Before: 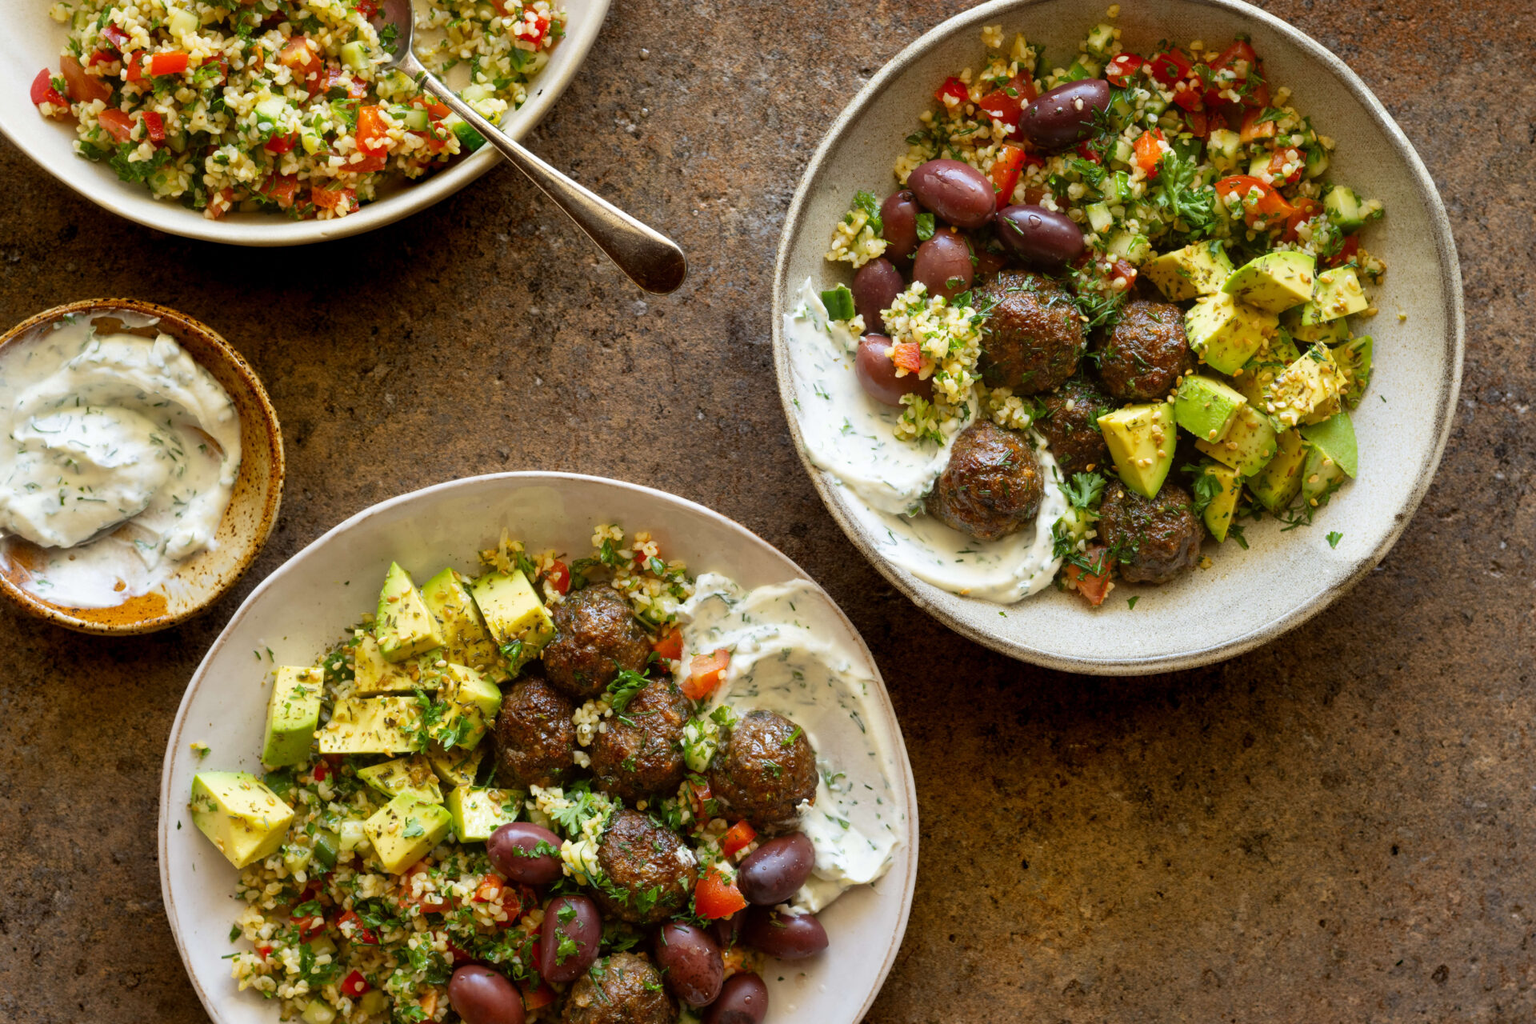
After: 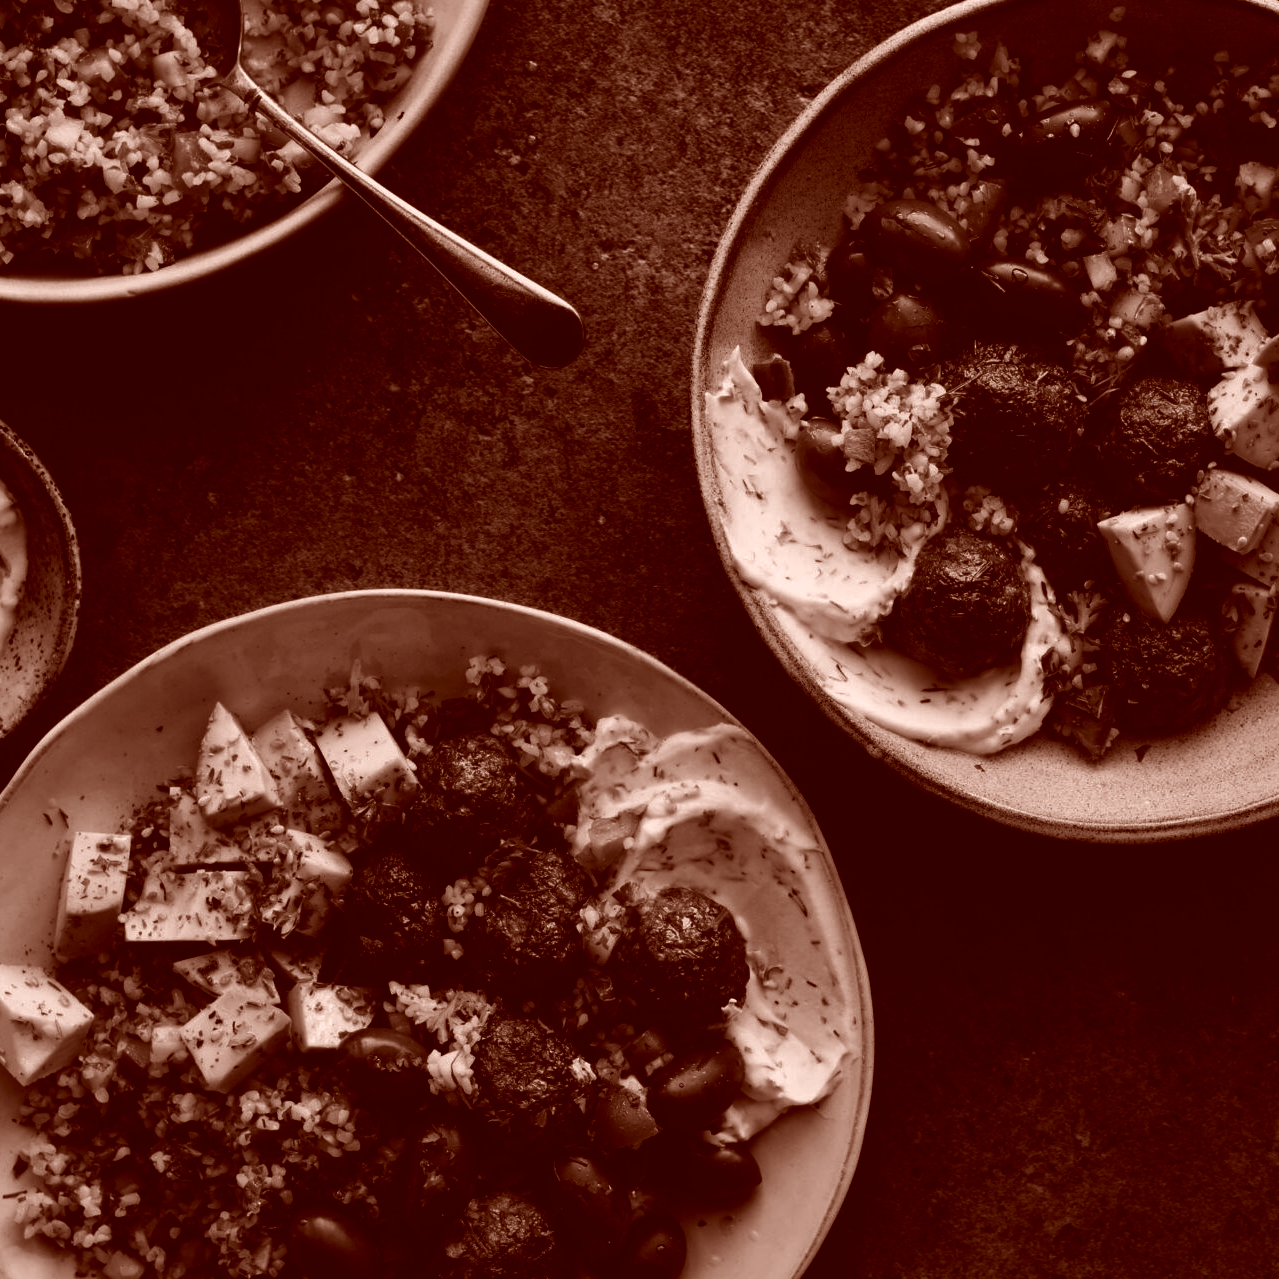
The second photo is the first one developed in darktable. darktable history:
contrast brightness saturation: contrast -0.03, brightness -0.59, saturation -1
white balance: red 0.98, blue 1.034
crop and rotate: left 14.292%, right 19.041%
color correction: highlights a* 9.03, highlights b* 8.71, shadows a* 40, shadows b* 40, saturation 0.8
rgb levels: preserve colors max RGB
